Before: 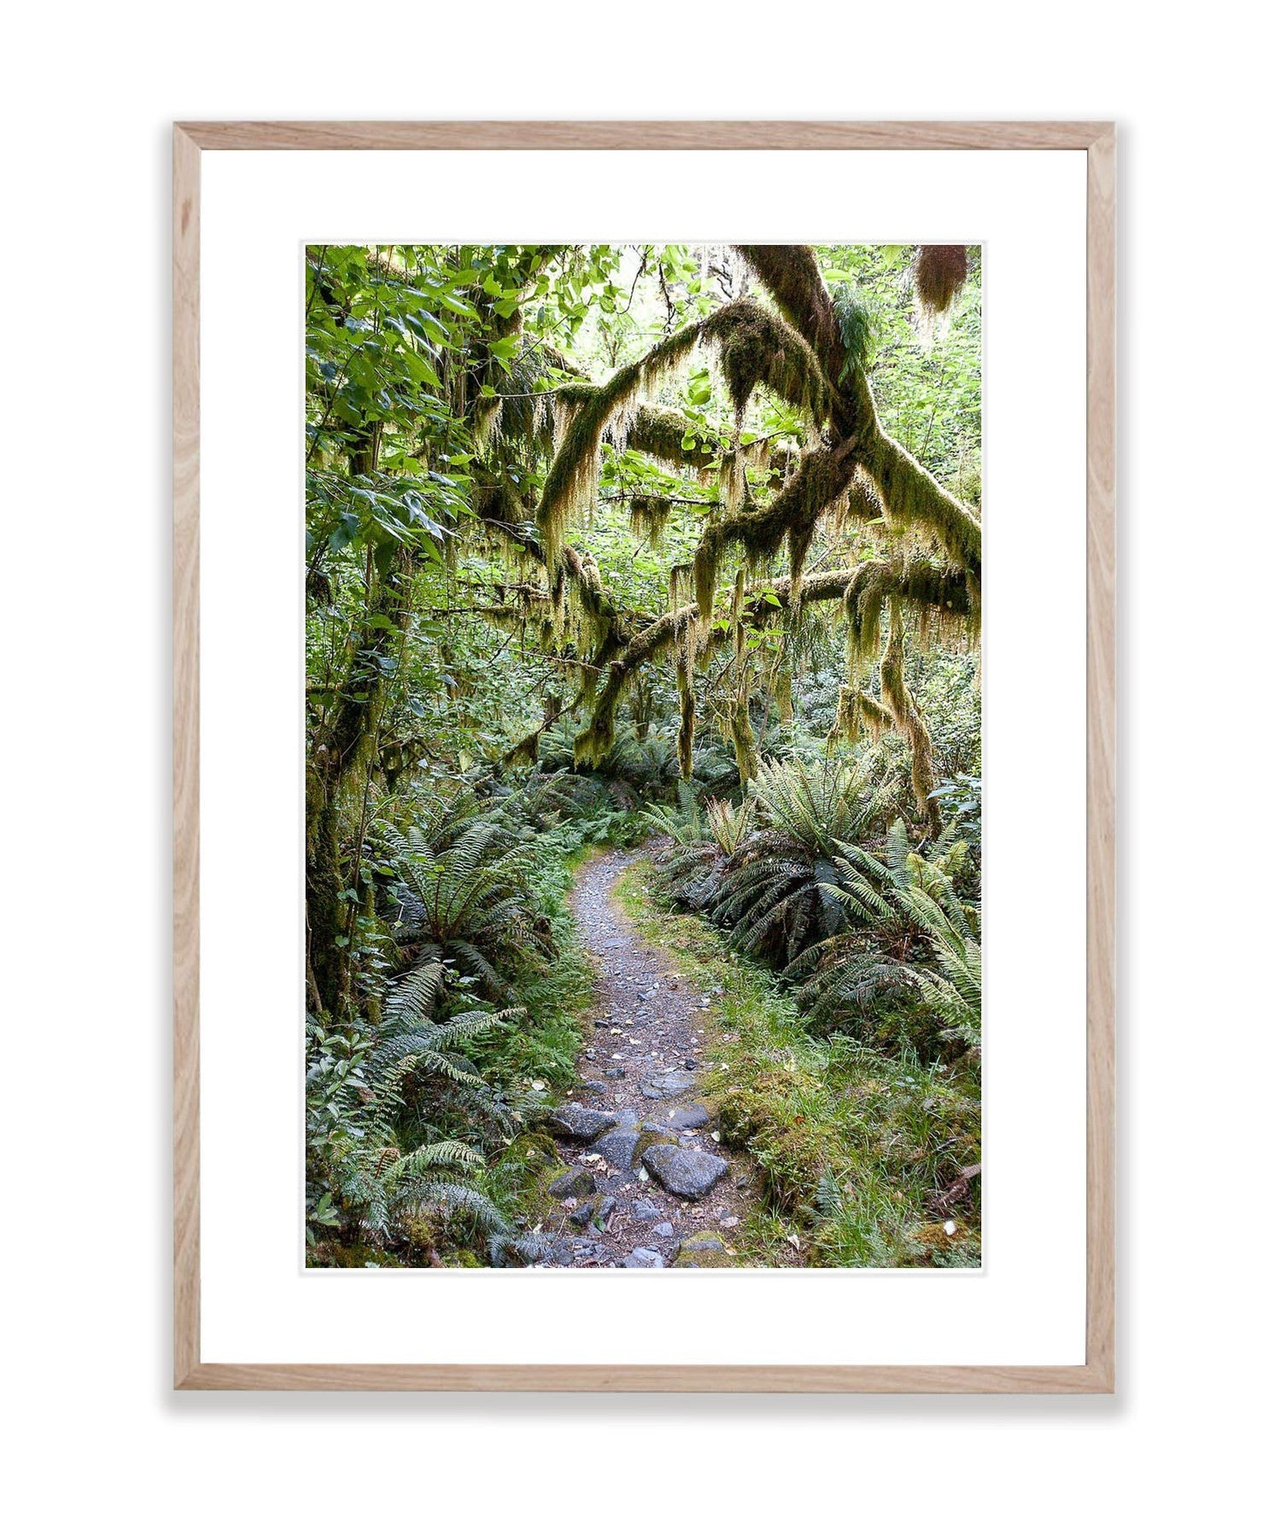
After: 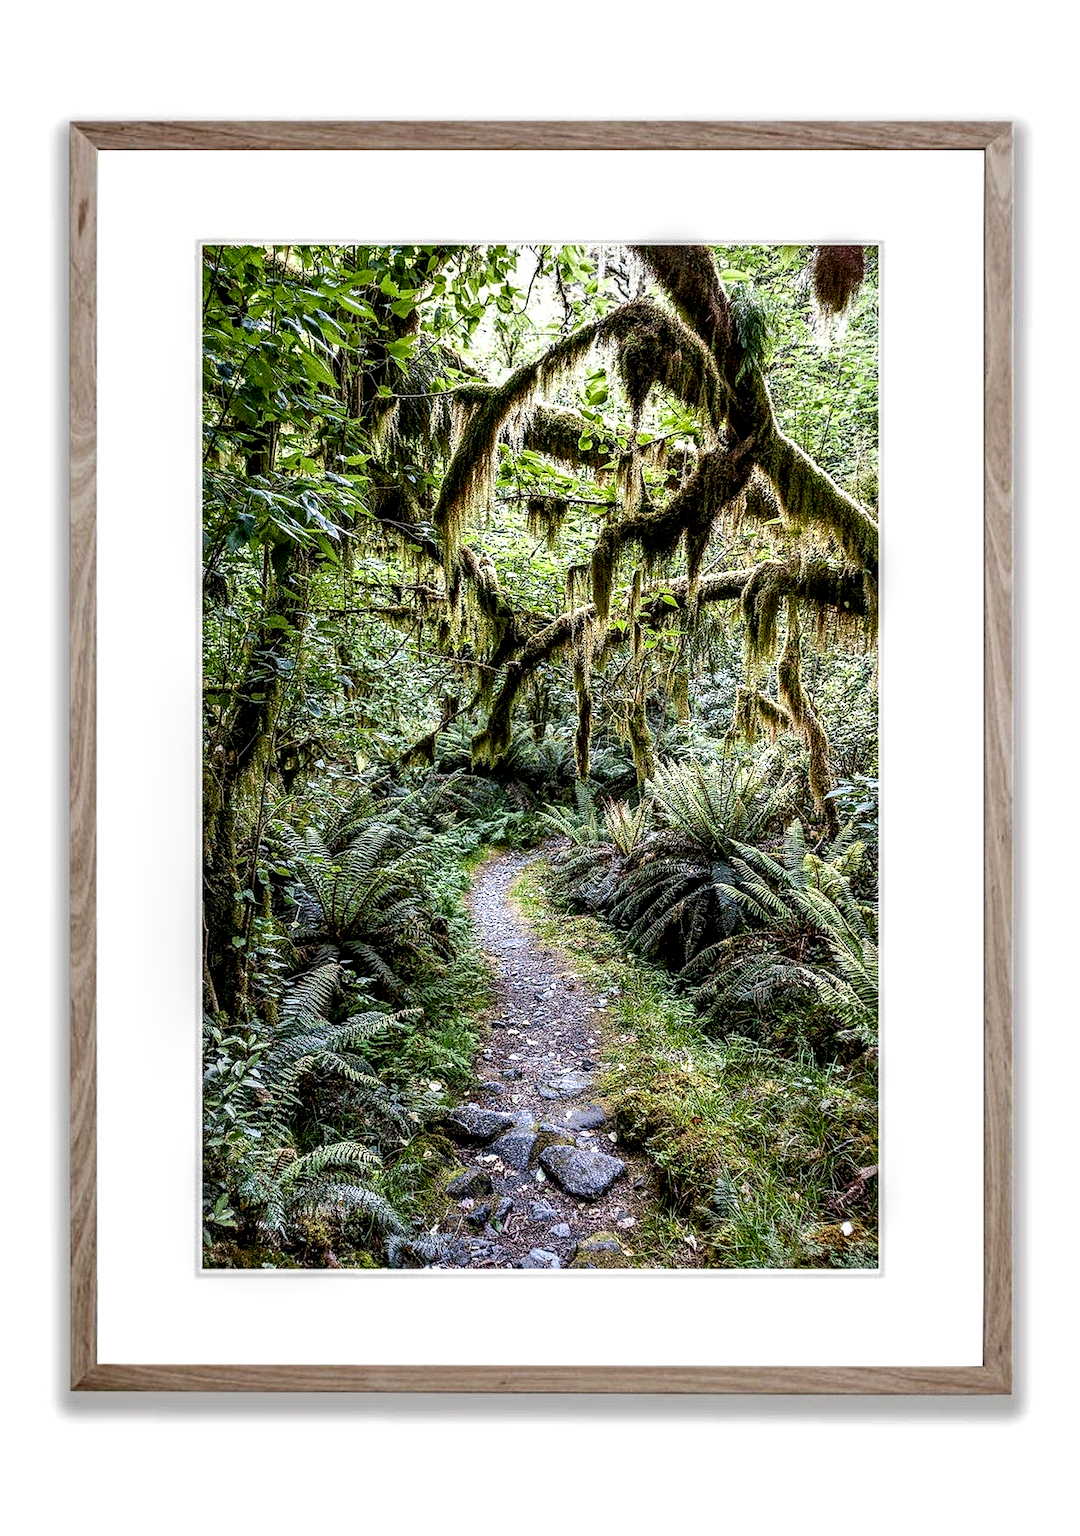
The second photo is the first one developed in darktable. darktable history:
crop: left 8.086%, right 7.467%
local contrast: highlights 22%, detail 197%
